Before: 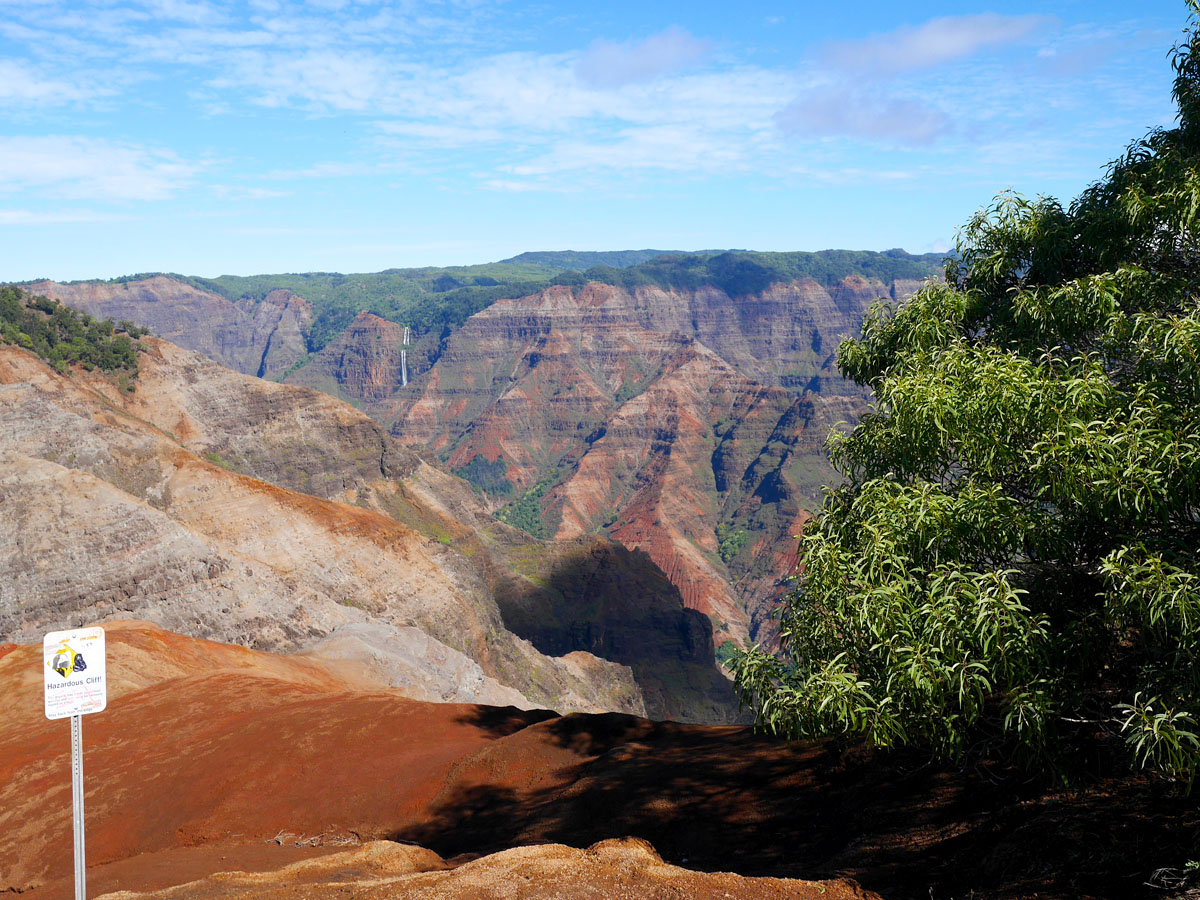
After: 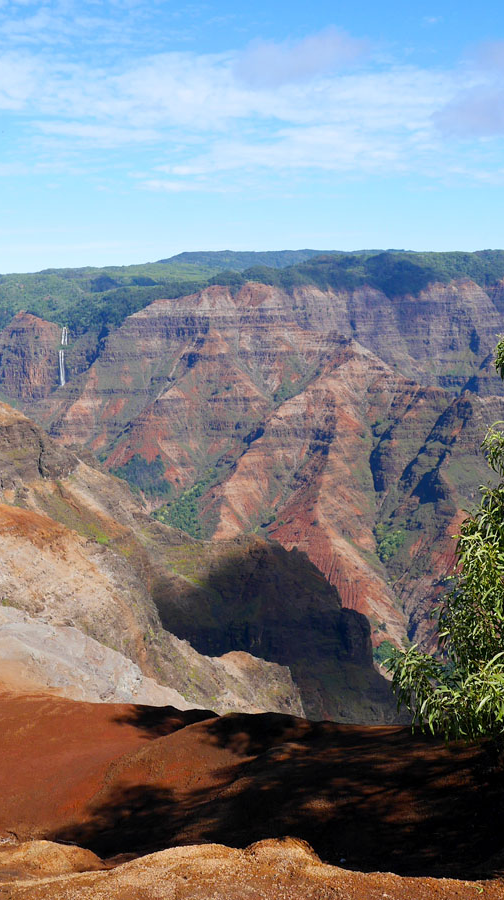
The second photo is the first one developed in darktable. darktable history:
crop: left 28.528%, right 29.433%
